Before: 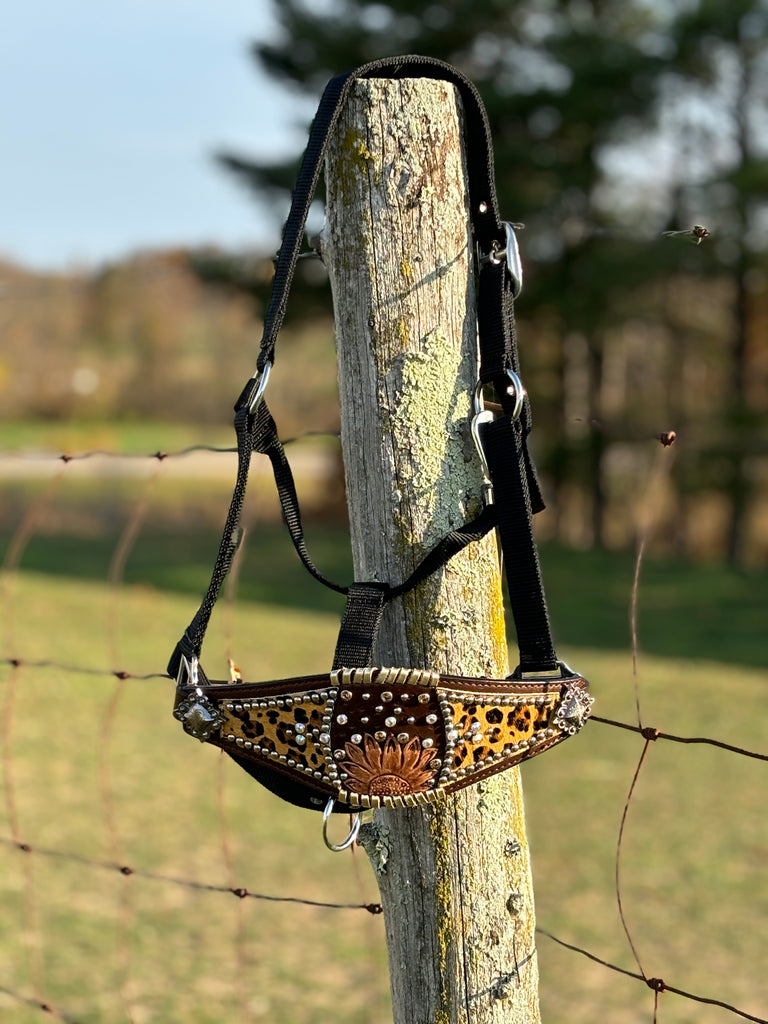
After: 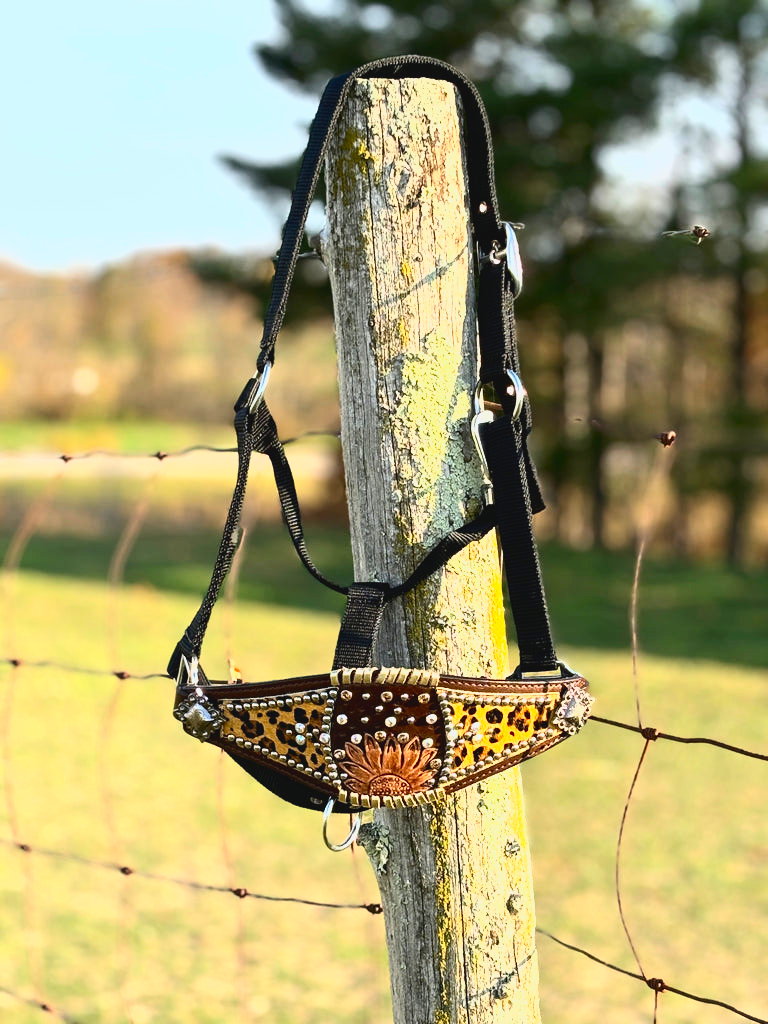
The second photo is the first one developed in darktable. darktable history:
contrast brightness saturation: contrast 0.22
exposure: black level correction 0, exposure 1 EV, compensate exposure bias true, compensate highlight preservation false
lowpass: radius 0.1, contrast 0.85, saturation 1.1, unbound 0
